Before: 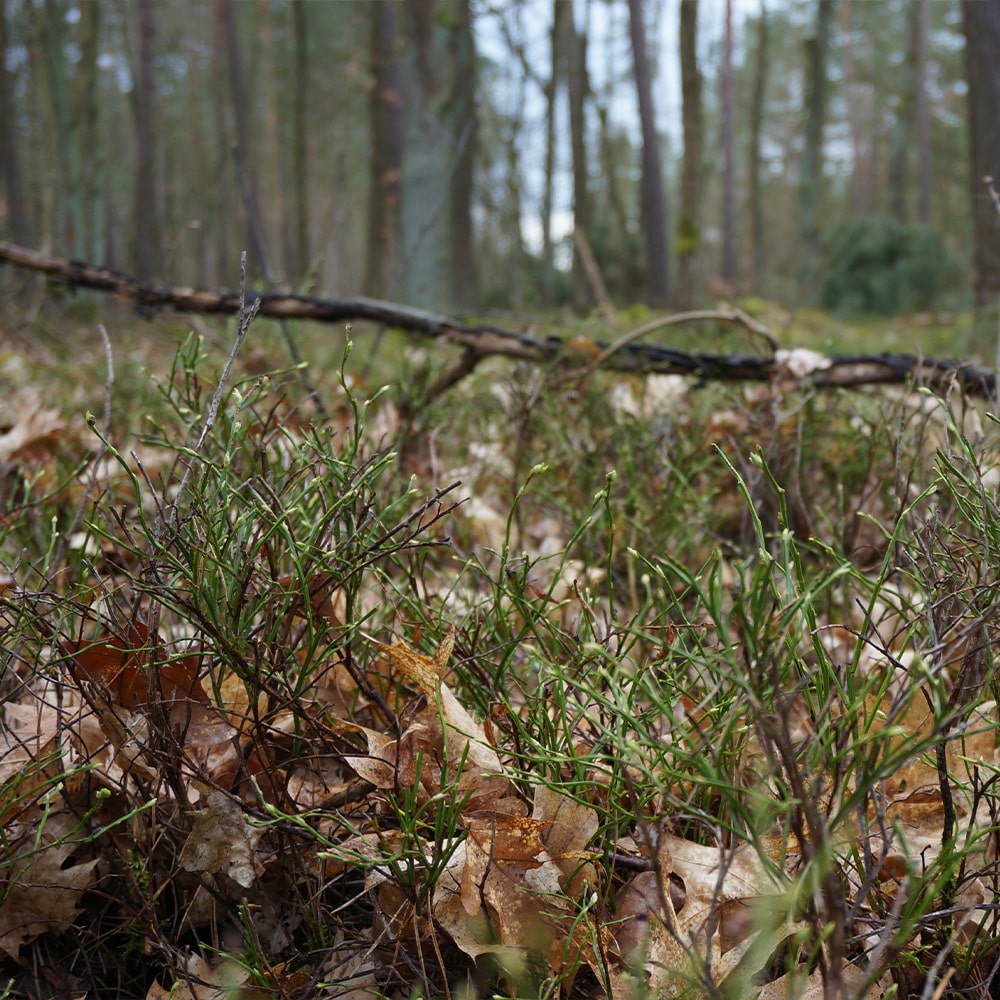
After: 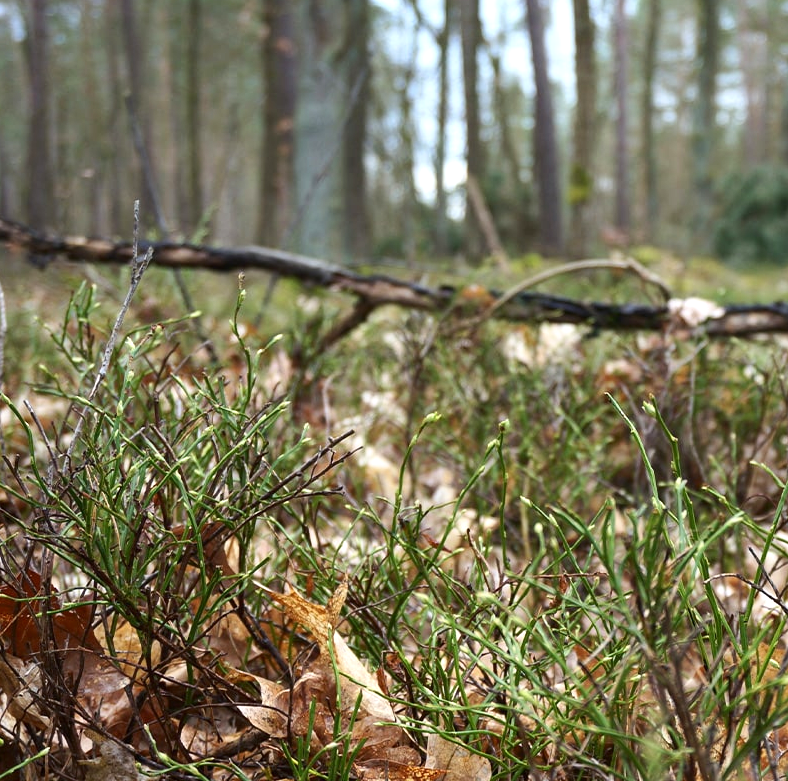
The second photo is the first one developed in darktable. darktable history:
exposure: exposure 0.64 EV, compensate highlight preservation false
crop and rotate: left 10.77%, top 5.1%, right 10.41%, bottom 16.76%
contrast brightness saturation: contrast 0.14
